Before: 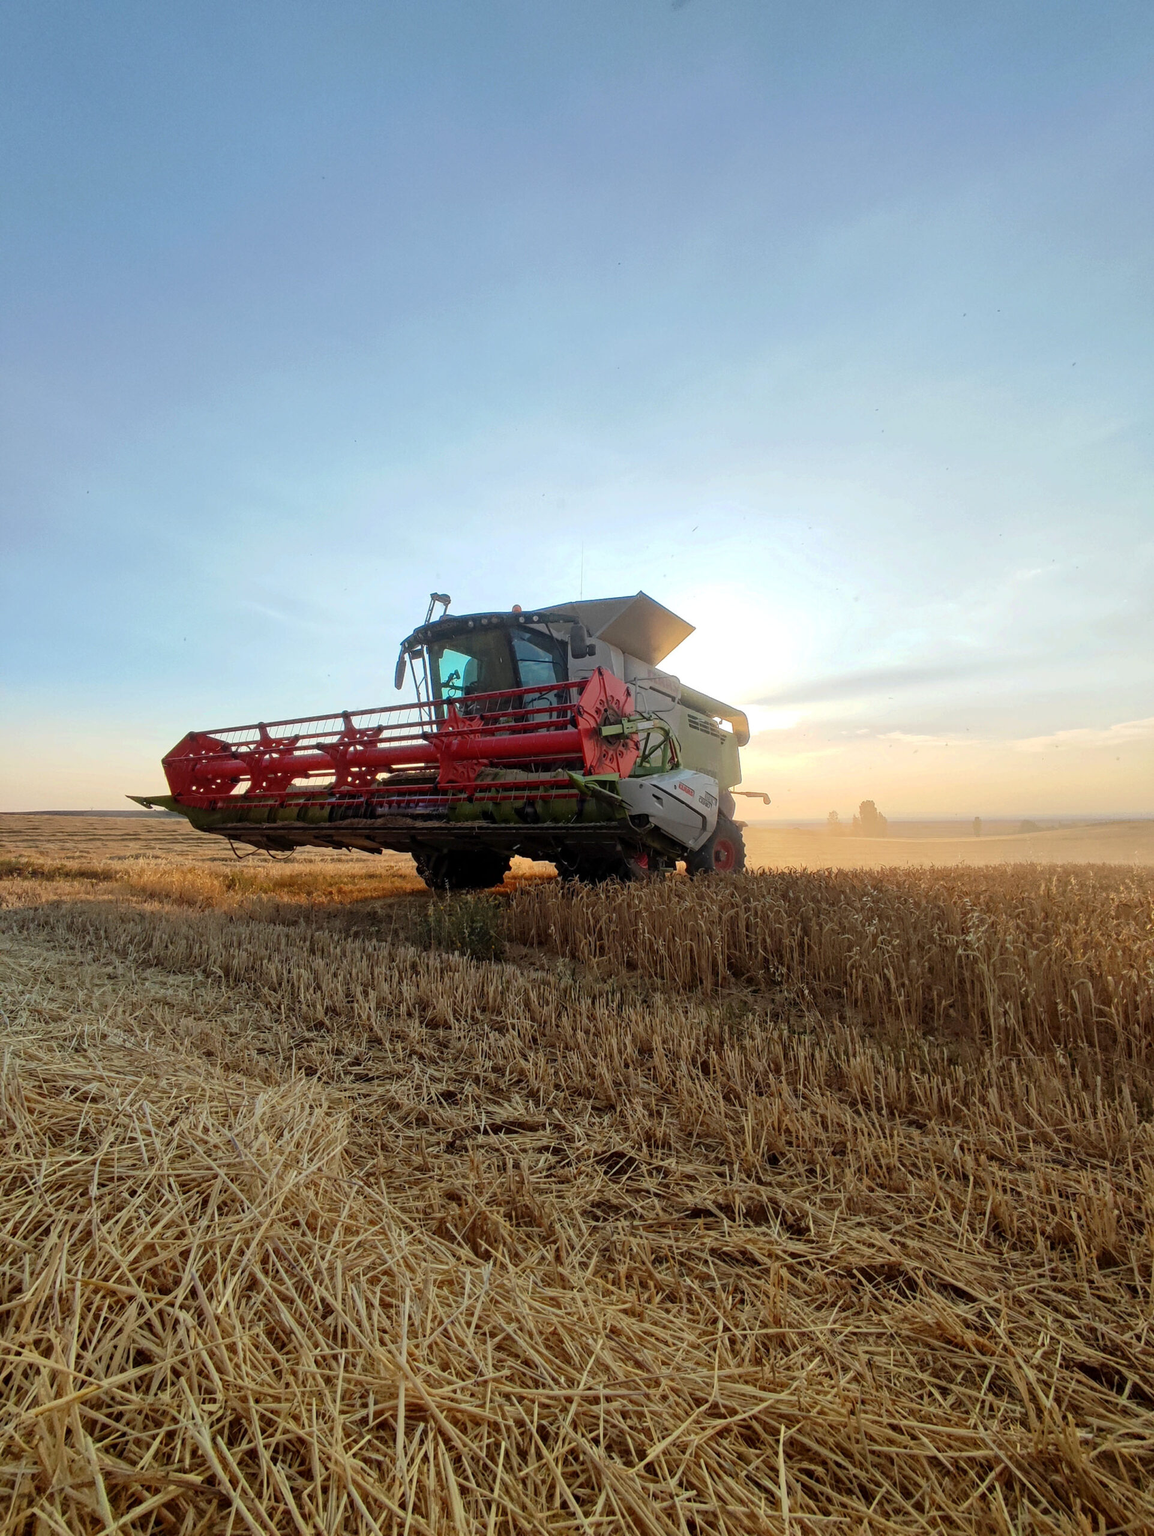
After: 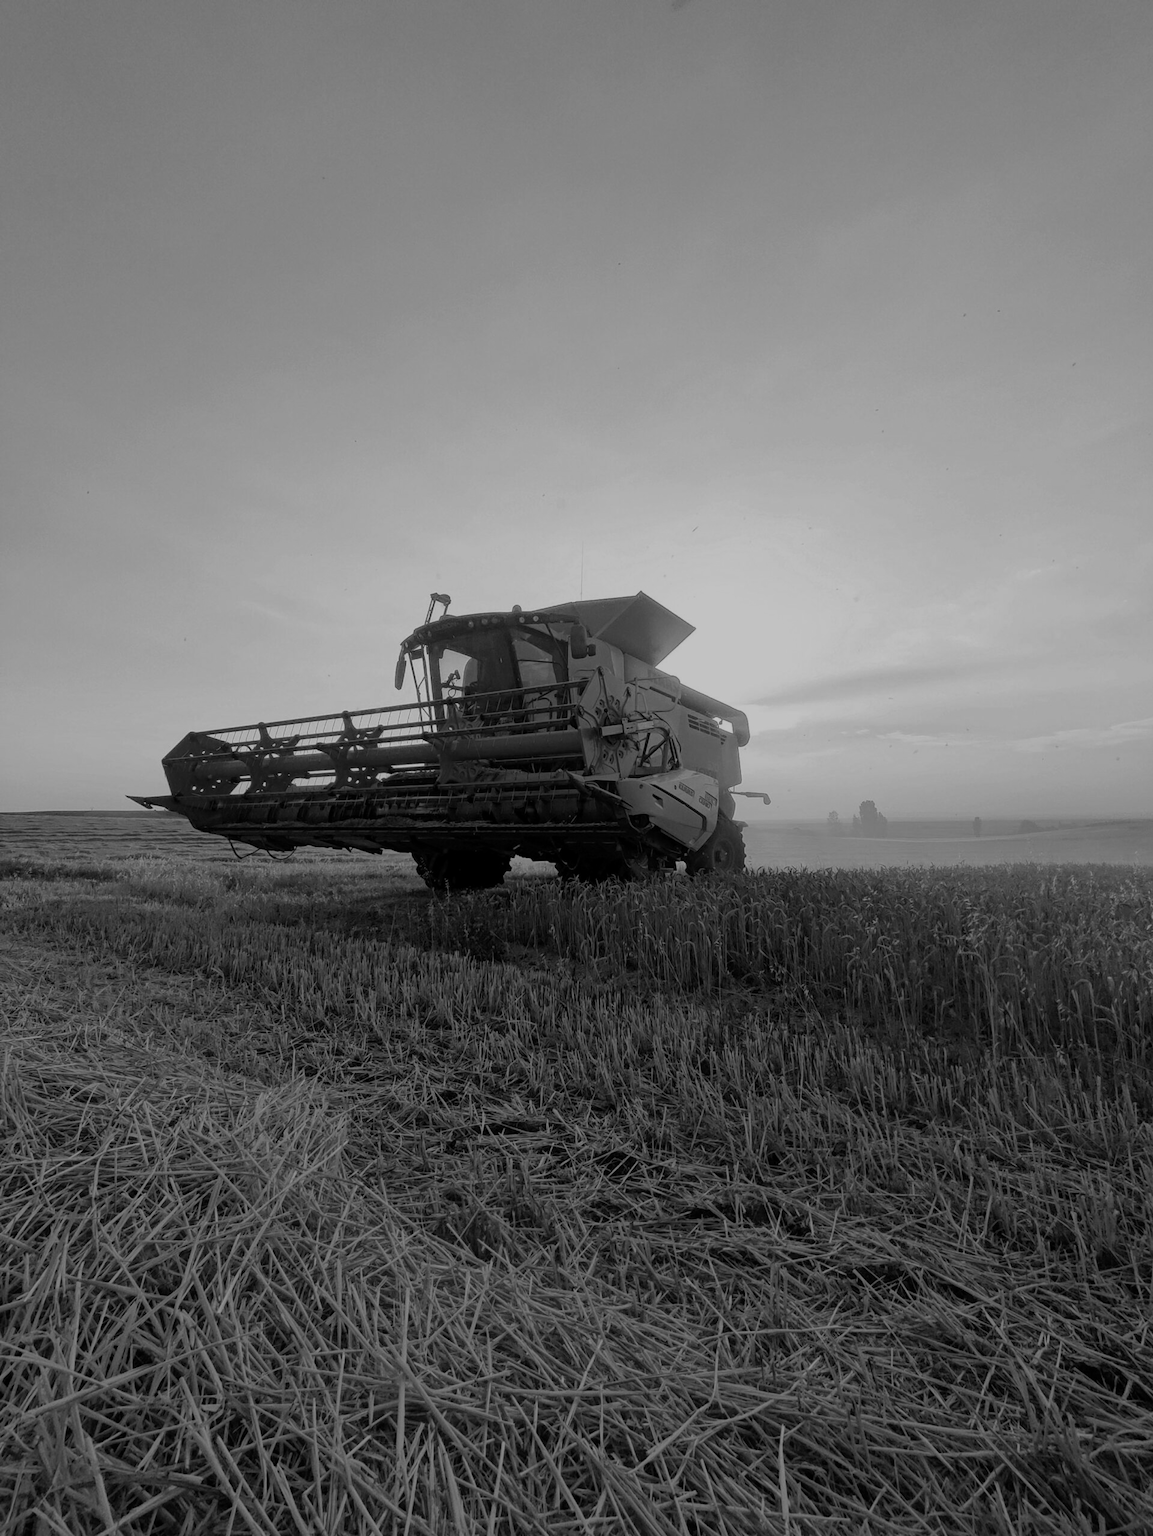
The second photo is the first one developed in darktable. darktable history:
exposure: black level correction 0, exposure -0.766 EV, compensate highlight preservation false
color calibration: output gray [0.18, 0.41, 0.41, 0], gray › normalize channels true, illuminant same as pipeline (D50), adaptation XYZ, x 0.346, y 0.359, gamut compression 0
